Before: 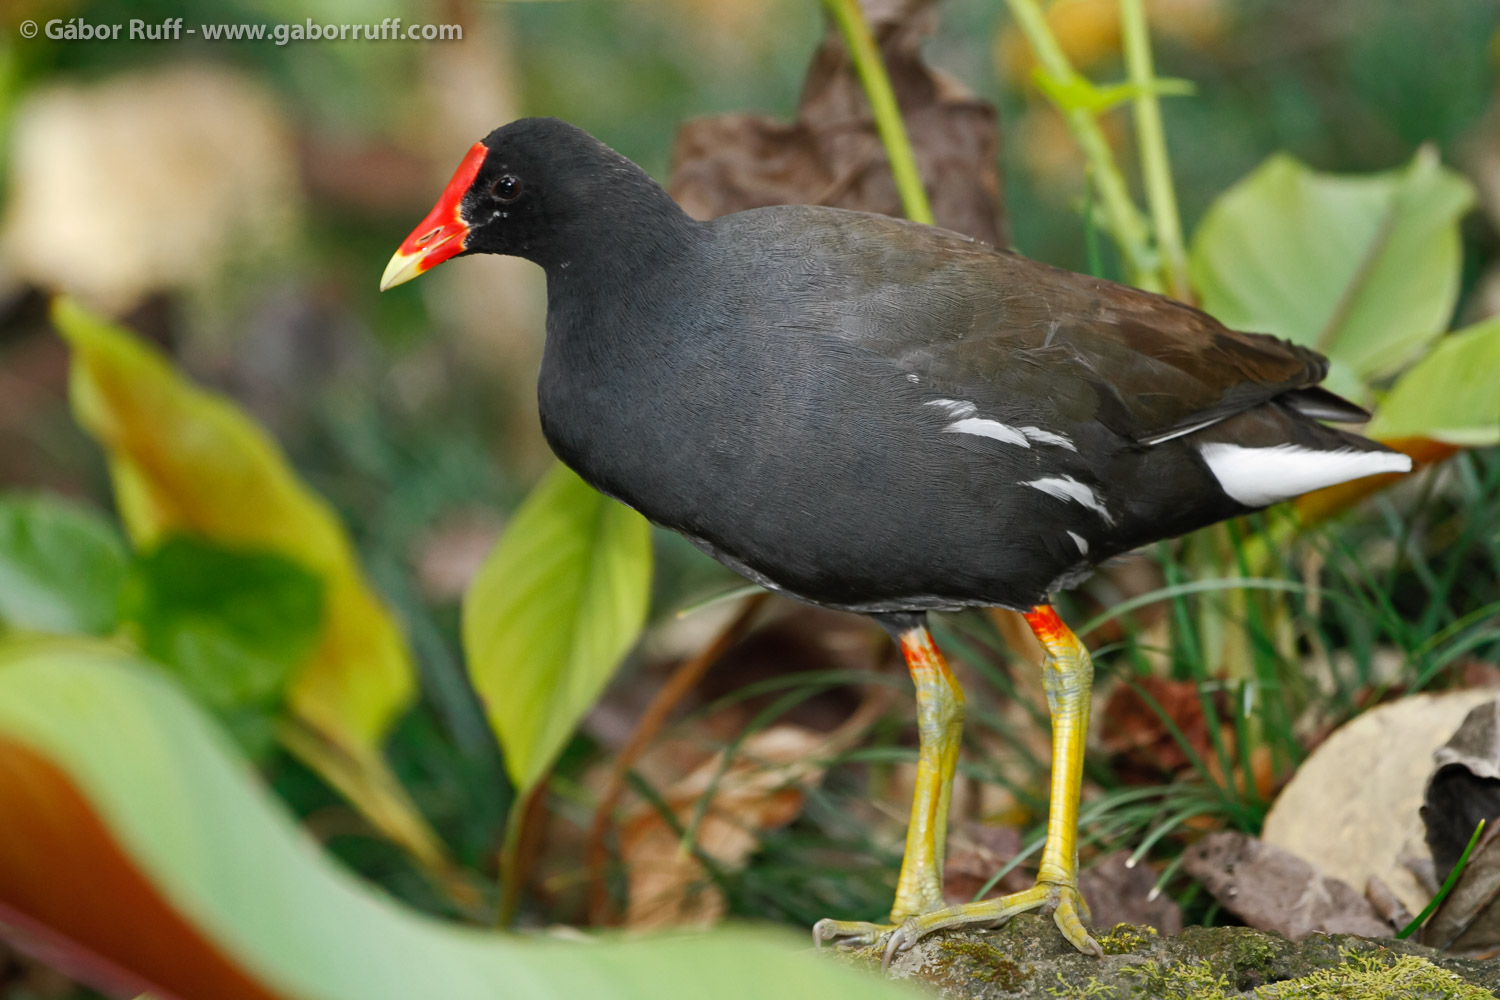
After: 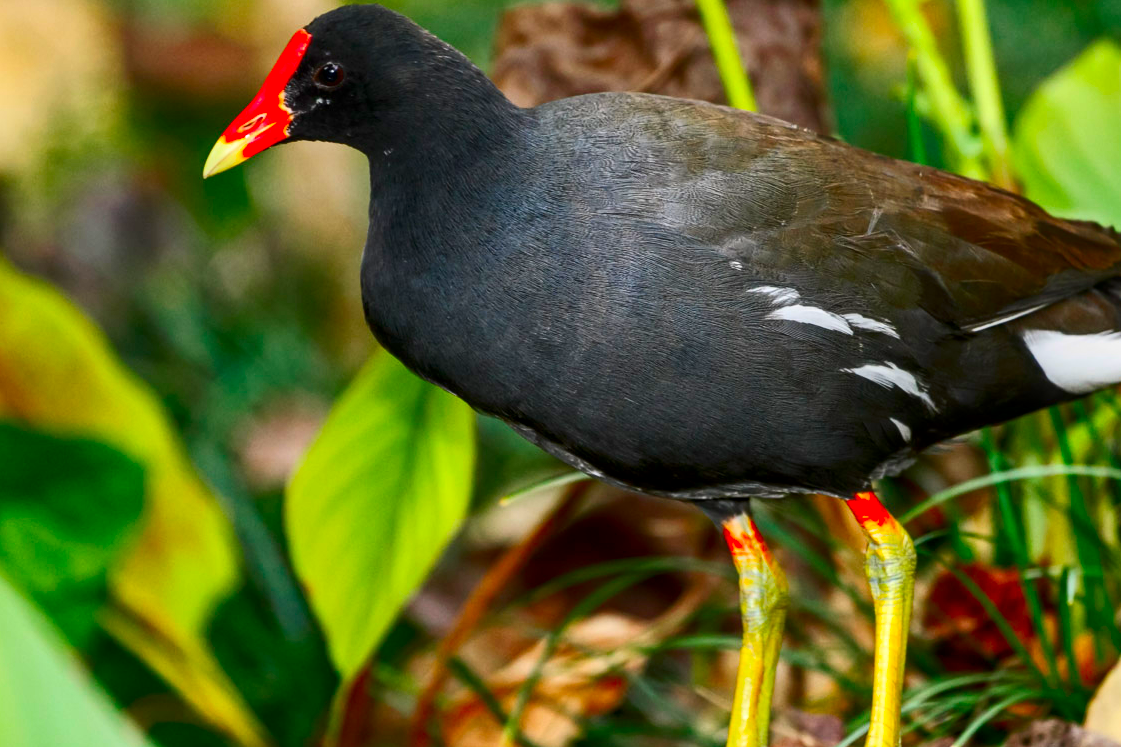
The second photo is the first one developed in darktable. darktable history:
contrast brightness saturation: contrast 0.26, brightness 0.02, saturation 0.87
crop and rotate: left 11.831%, top 11.346%, right 13.429%, bottom 13.899%
local contrast: on, module defaults
